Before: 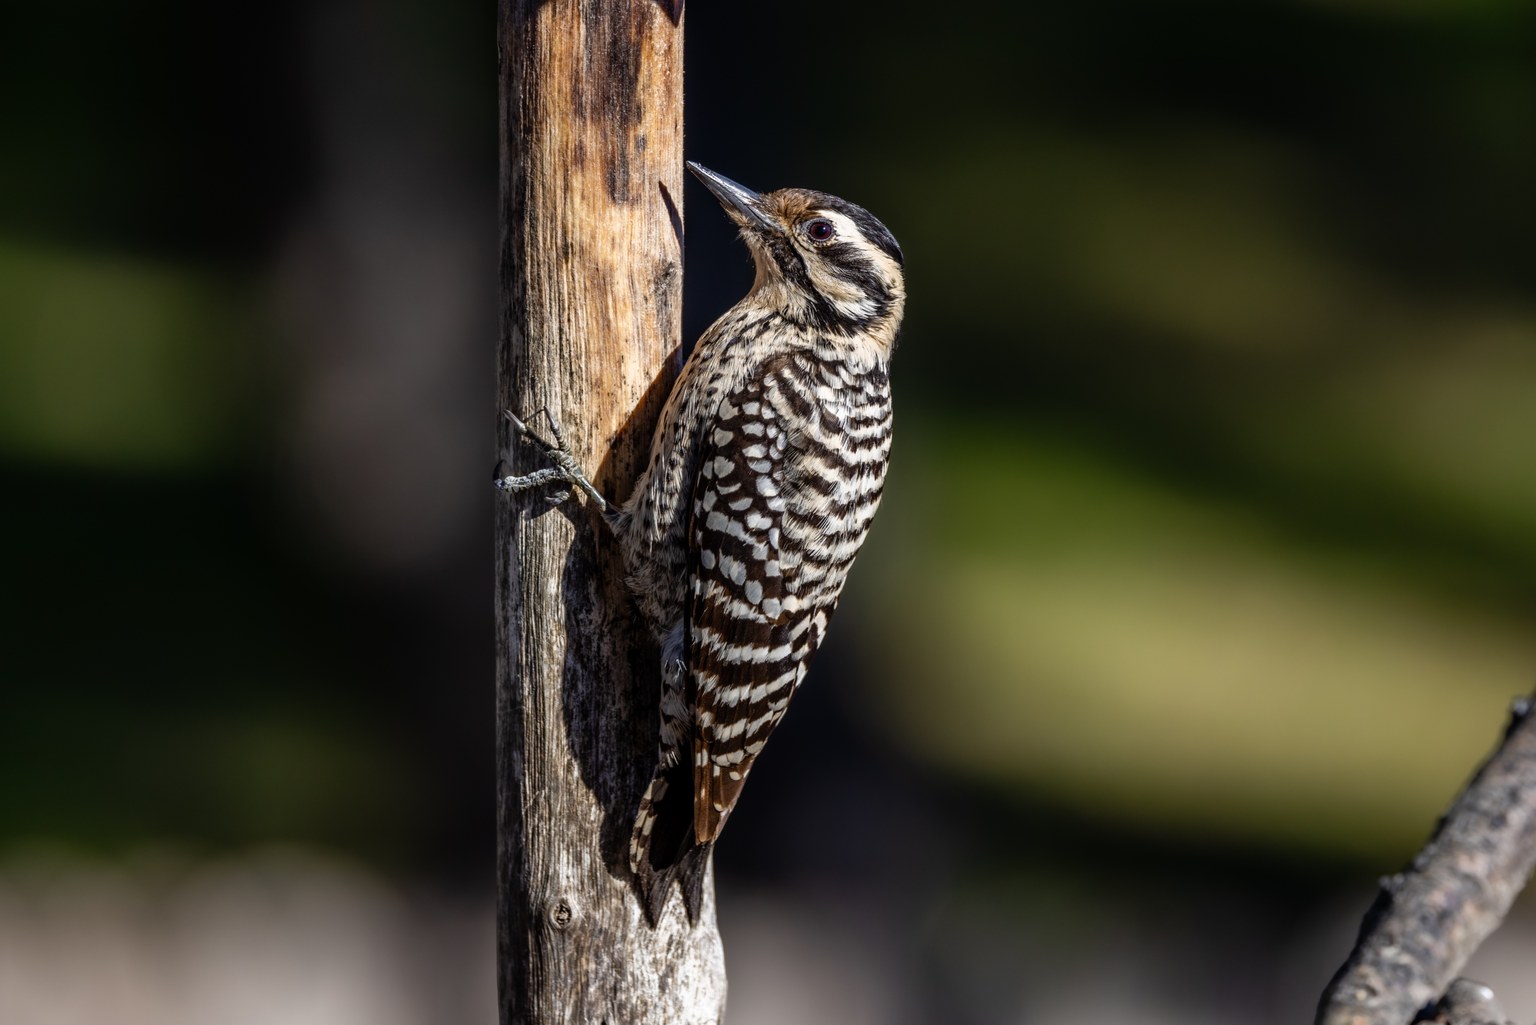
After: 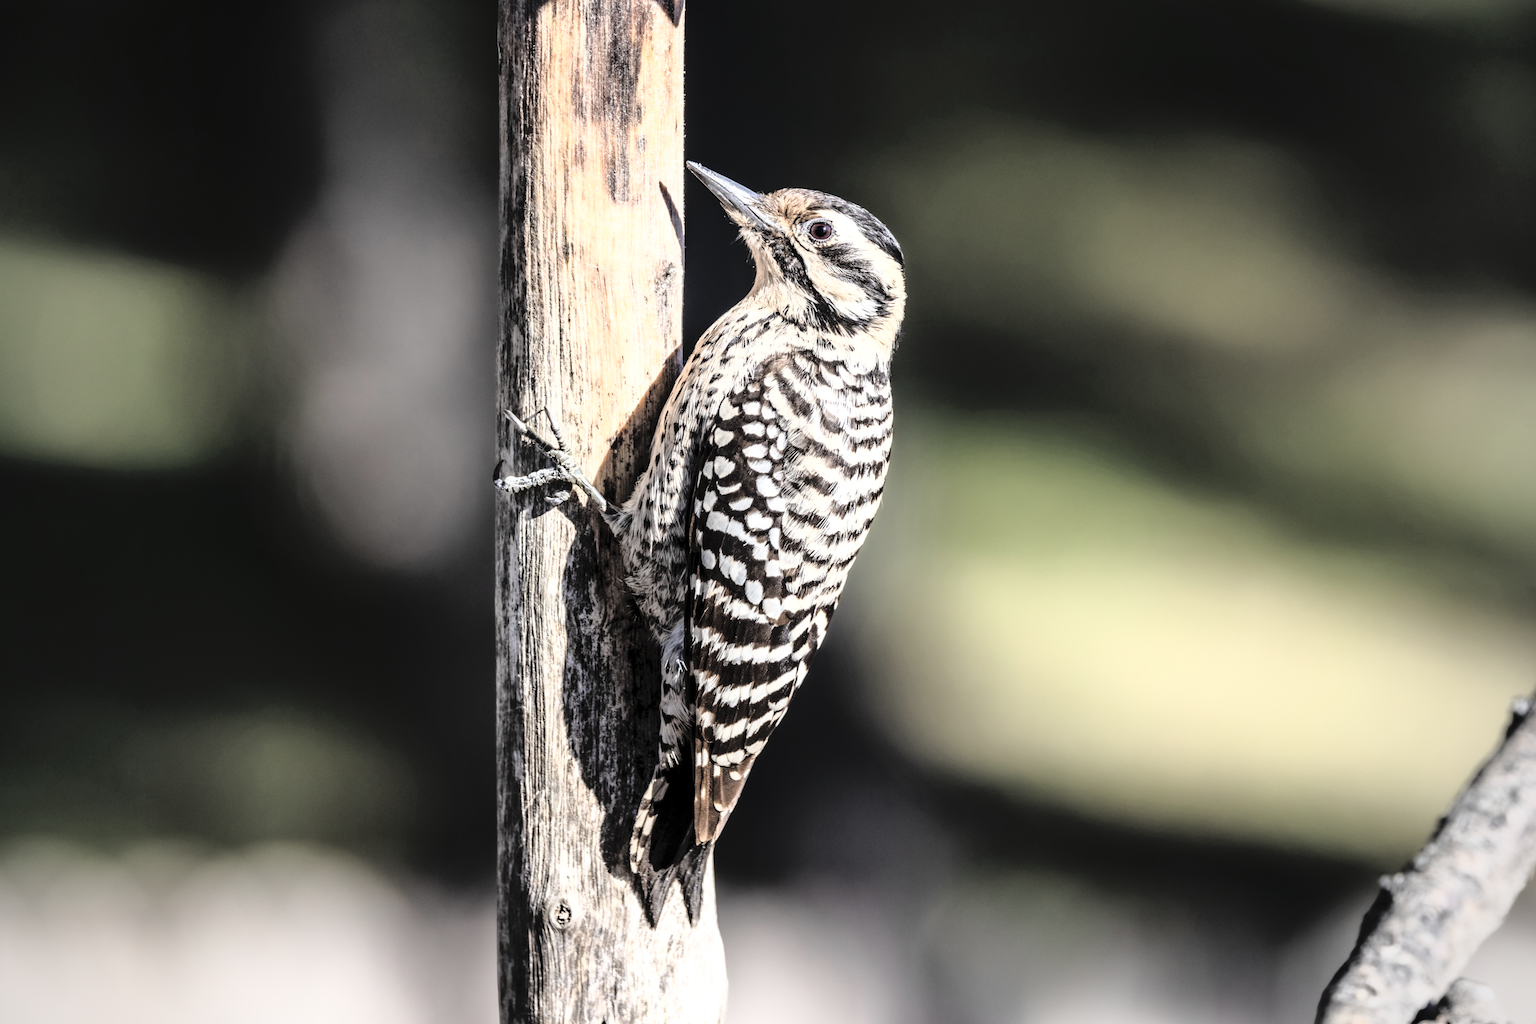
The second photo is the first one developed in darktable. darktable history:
base curve: curves: ch0 [(0, 0) (0.012, 0.01) (0.073, 0.168) (0.31, 0.711) (0.645, 0.957) (1, 1)]
vignetting: brightness -0.292, center (-0.031, -0.036)
exposure: exposure 0.605 EV, compensate highlight preservation false
contrast brightness saturation: brightness 0.187, saturation -0.519
